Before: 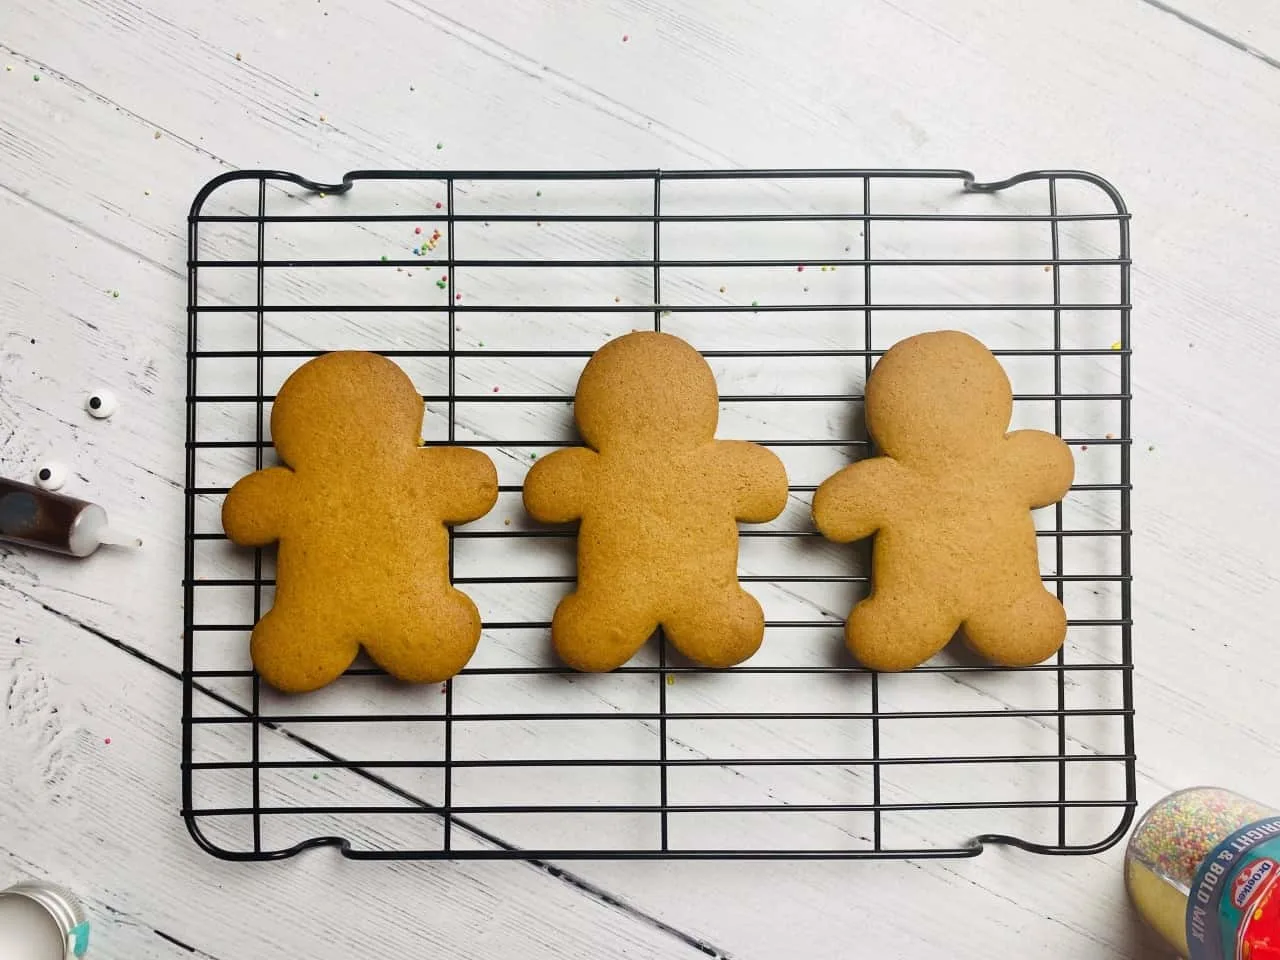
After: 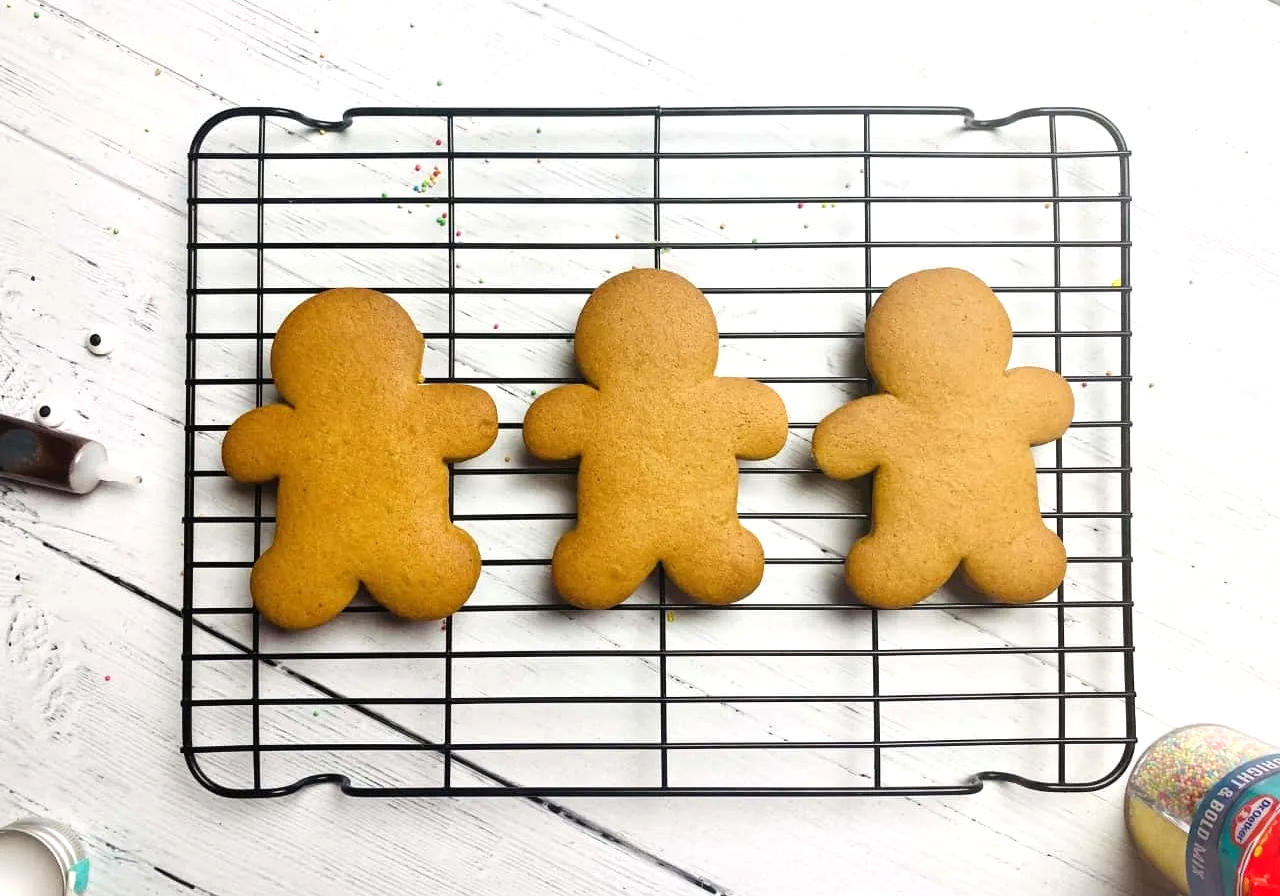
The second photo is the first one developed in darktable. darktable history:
tone equalizer: -8 EV -0.403 EV, -7 EV -0.39 EV, -6 EV -0.309 EV, -5 EV -0.25 EV, -3 EV 0.215 EV, -2 EV 0.325 EV, -1 EV 0.382 EV, +0 EV 0.422 EV
crop and rotate: top 6.573%
